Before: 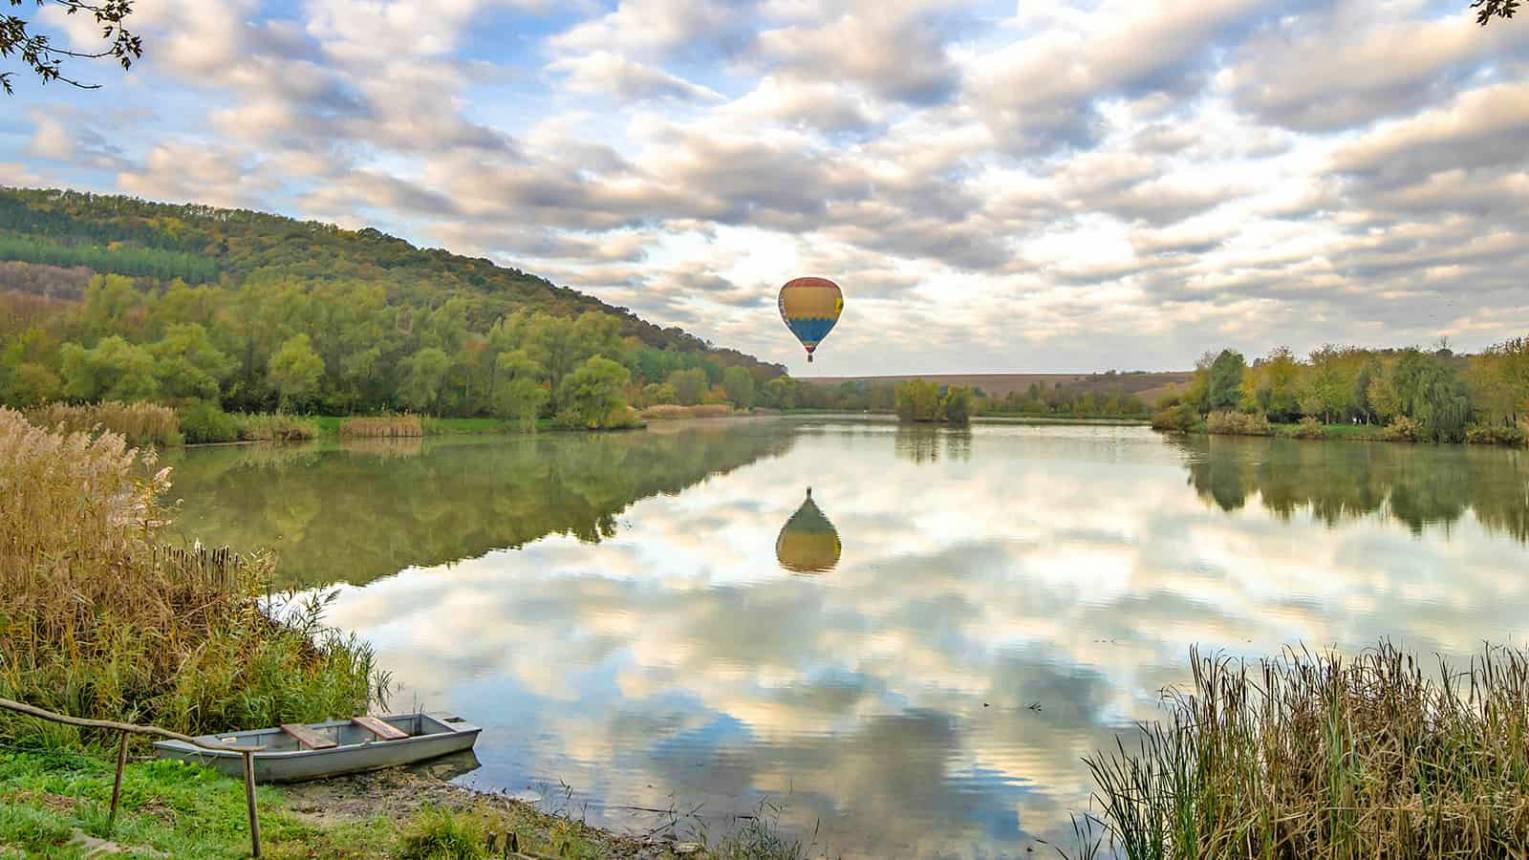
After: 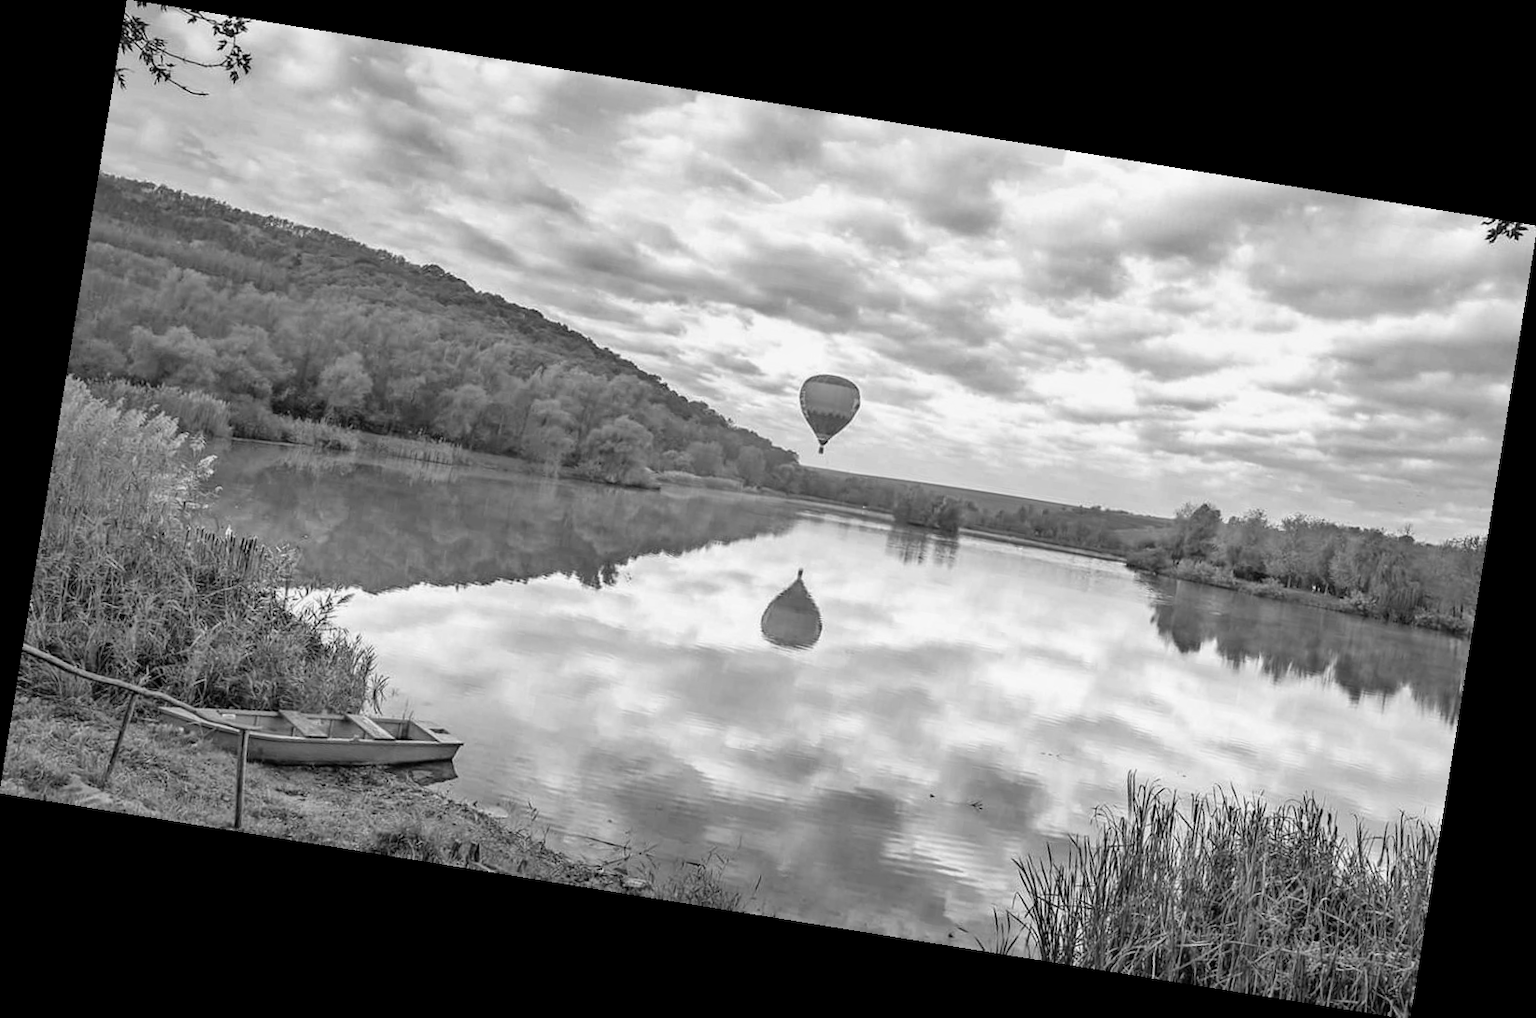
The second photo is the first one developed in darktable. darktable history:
monochrome: a 16.06, b 15.48, size 1
white balance: red 0.926, green 1.003, blue 1.133
rotate and perspective: rotation 9.12°, automatic cropping off
